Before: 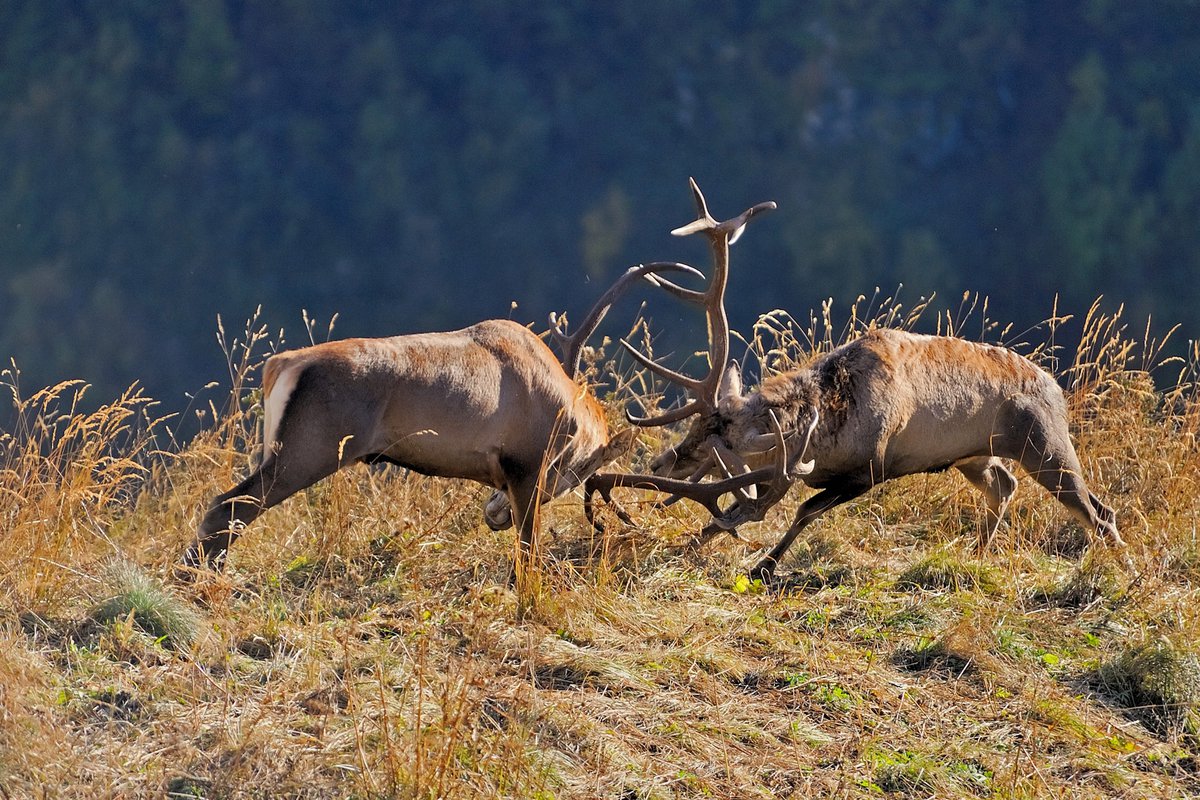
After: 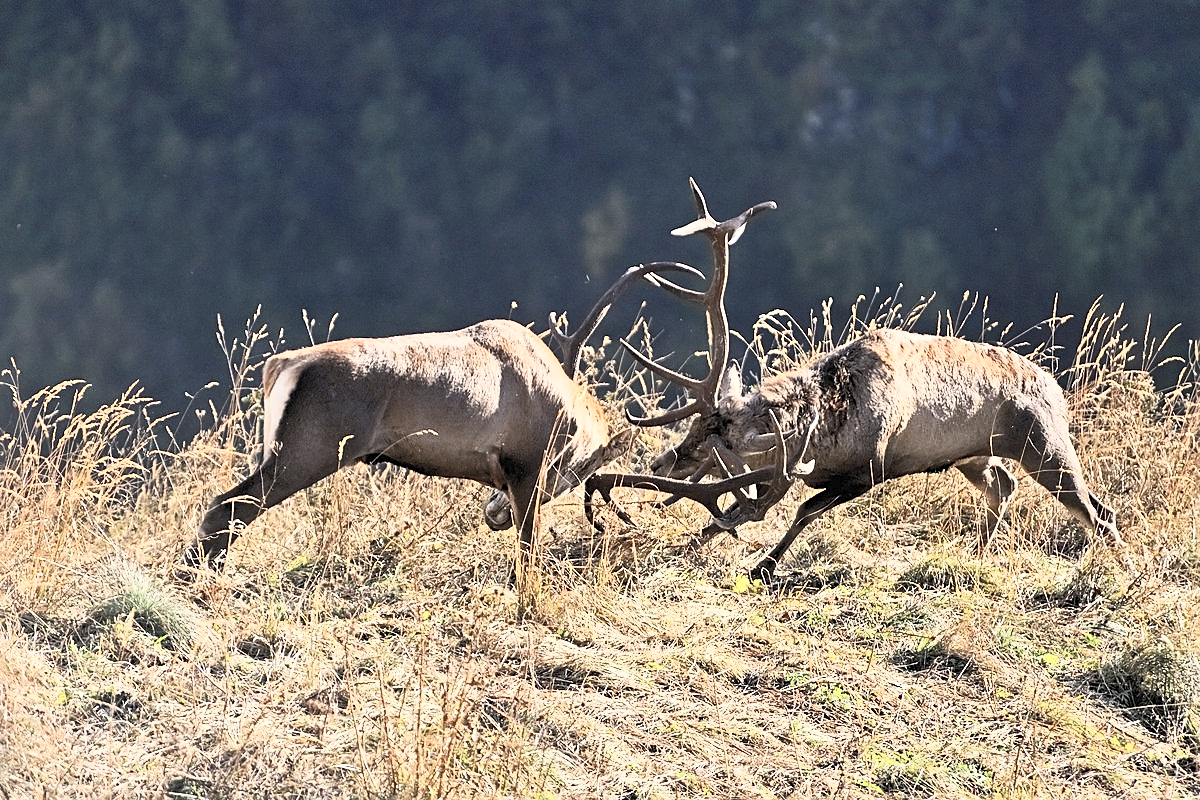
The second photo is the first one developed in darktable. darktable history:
contrast brightness saturation: contrast 0.574, brightness 0.579, saturation -0.336
sharpen: on, module defaults
